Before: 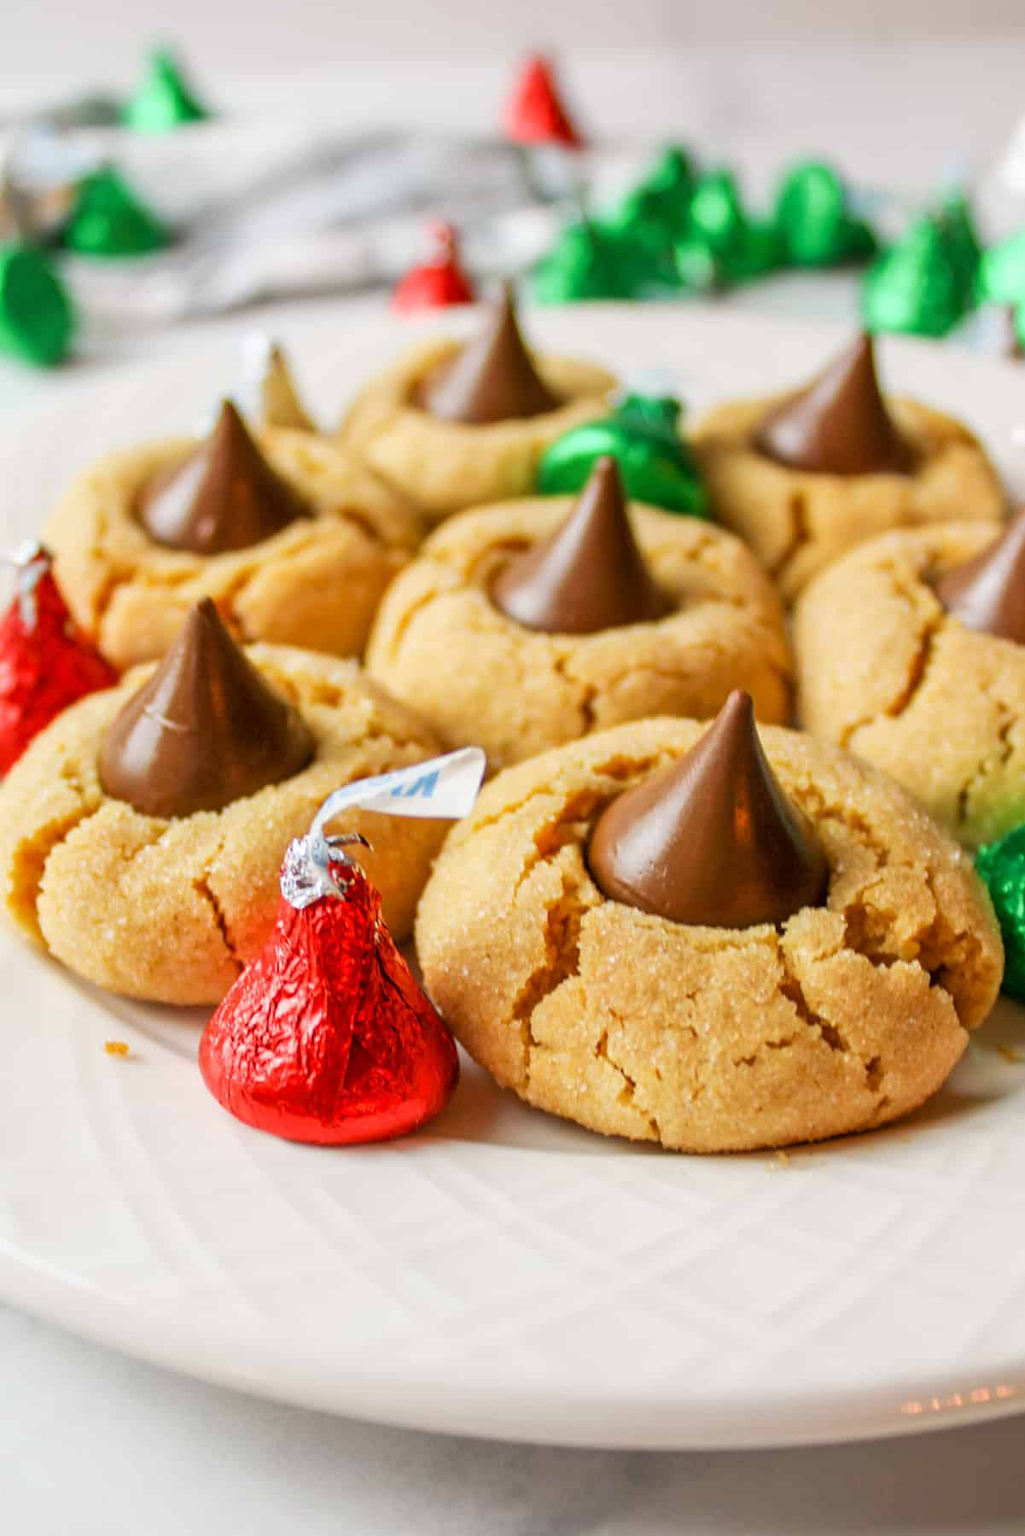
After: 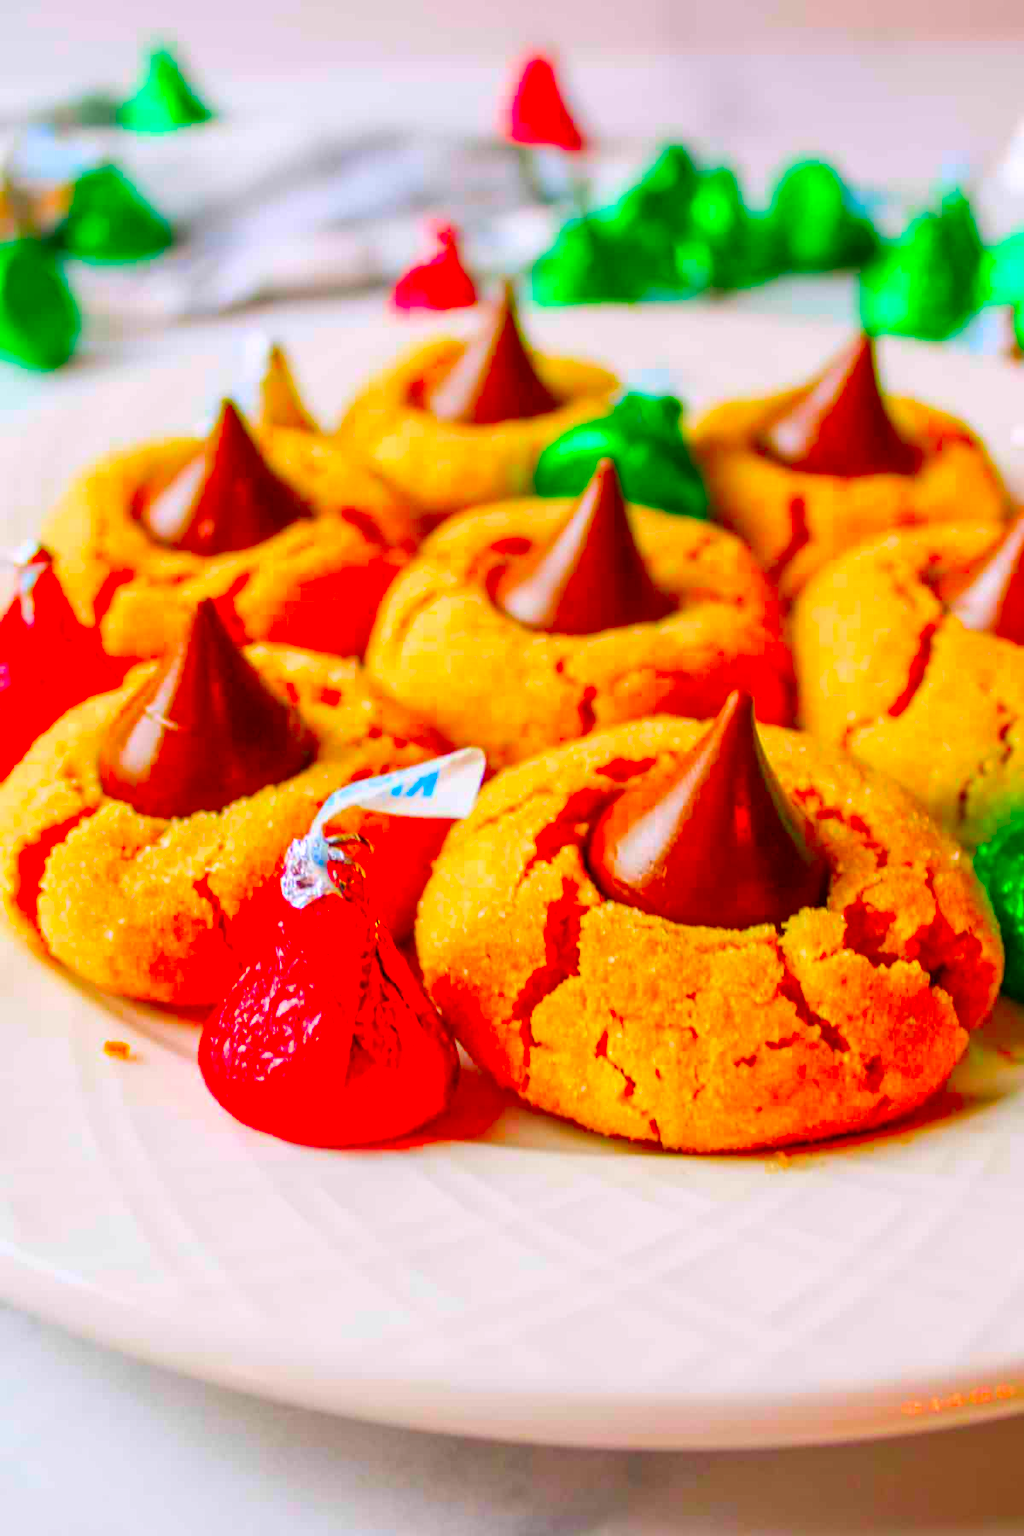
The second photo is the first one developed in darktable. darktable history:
color correction: saturation 3
white balance: red 1.004, blue 1.024
